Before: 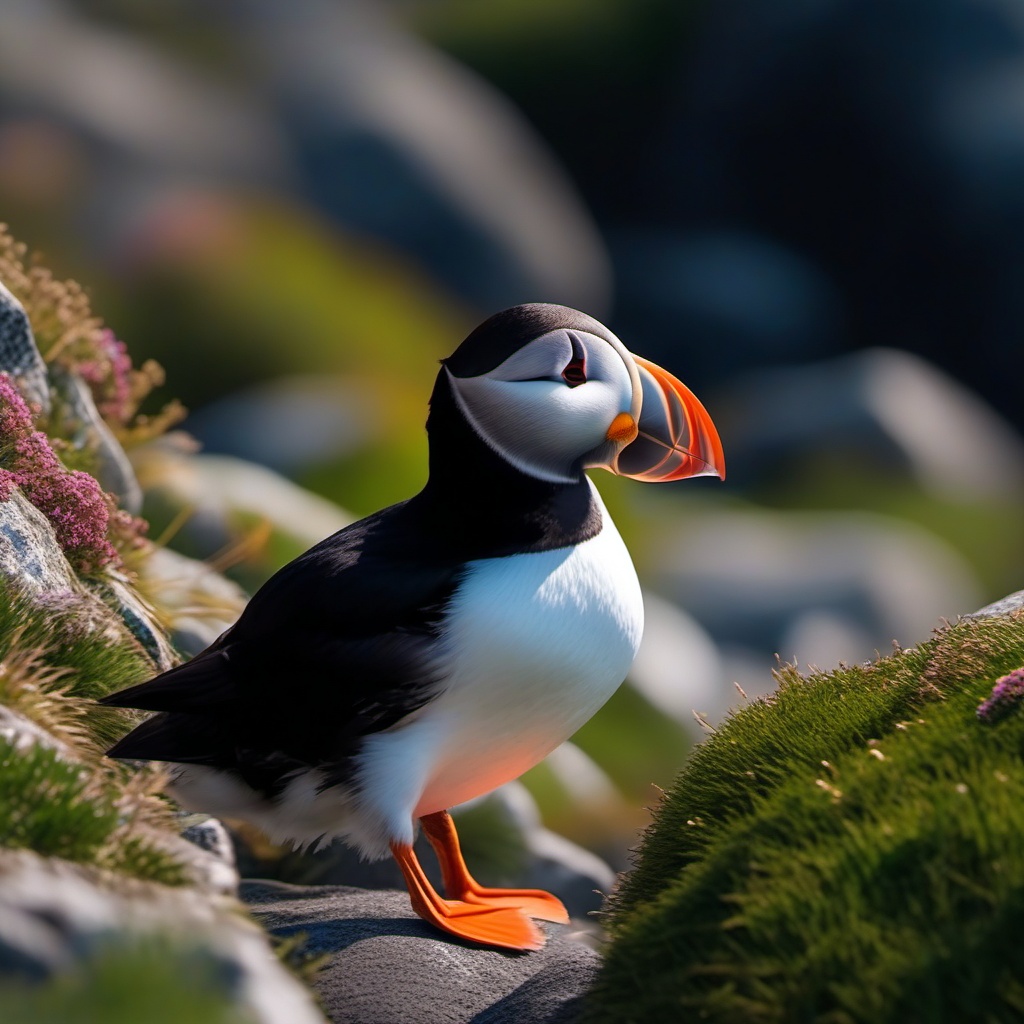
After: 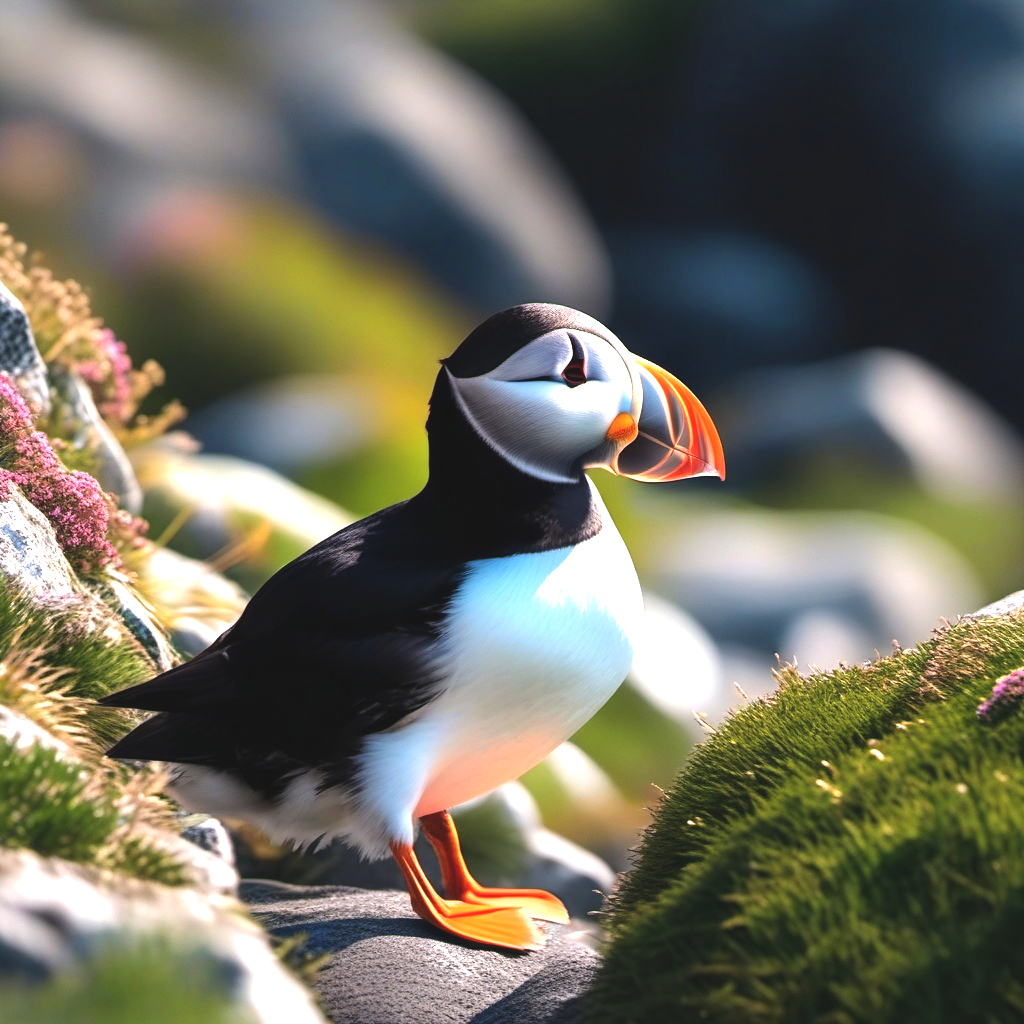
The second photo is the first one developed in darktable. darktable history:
exposure: black level correction -0.005, exposure 1 EV, compensate highlight preservation false
tone equalizer: -8 EV -0.417 EV, -7 EV -0.389 EV, -6 EV -0.333 EV, -5 EV -0.222 EV, -3 EV 0.222 EV, -2 EV 0.333 EV, -1 EV 0.389 EV, +0 EV 0.417 EV, edges refinement/feathering 500, mask exposure compensation -1.57 EV, preserve details no
